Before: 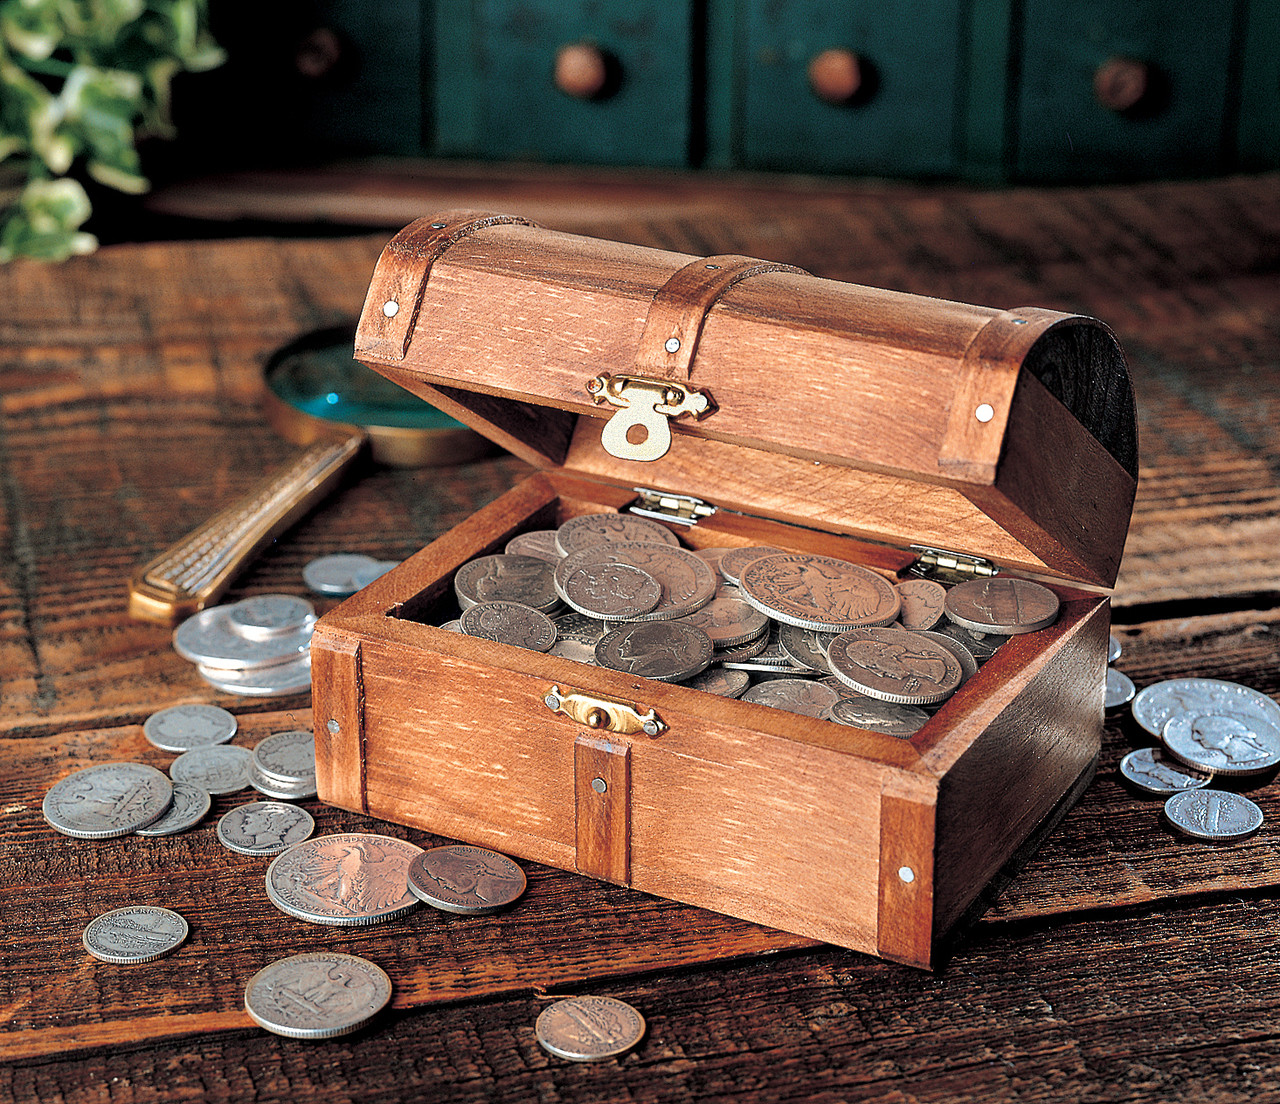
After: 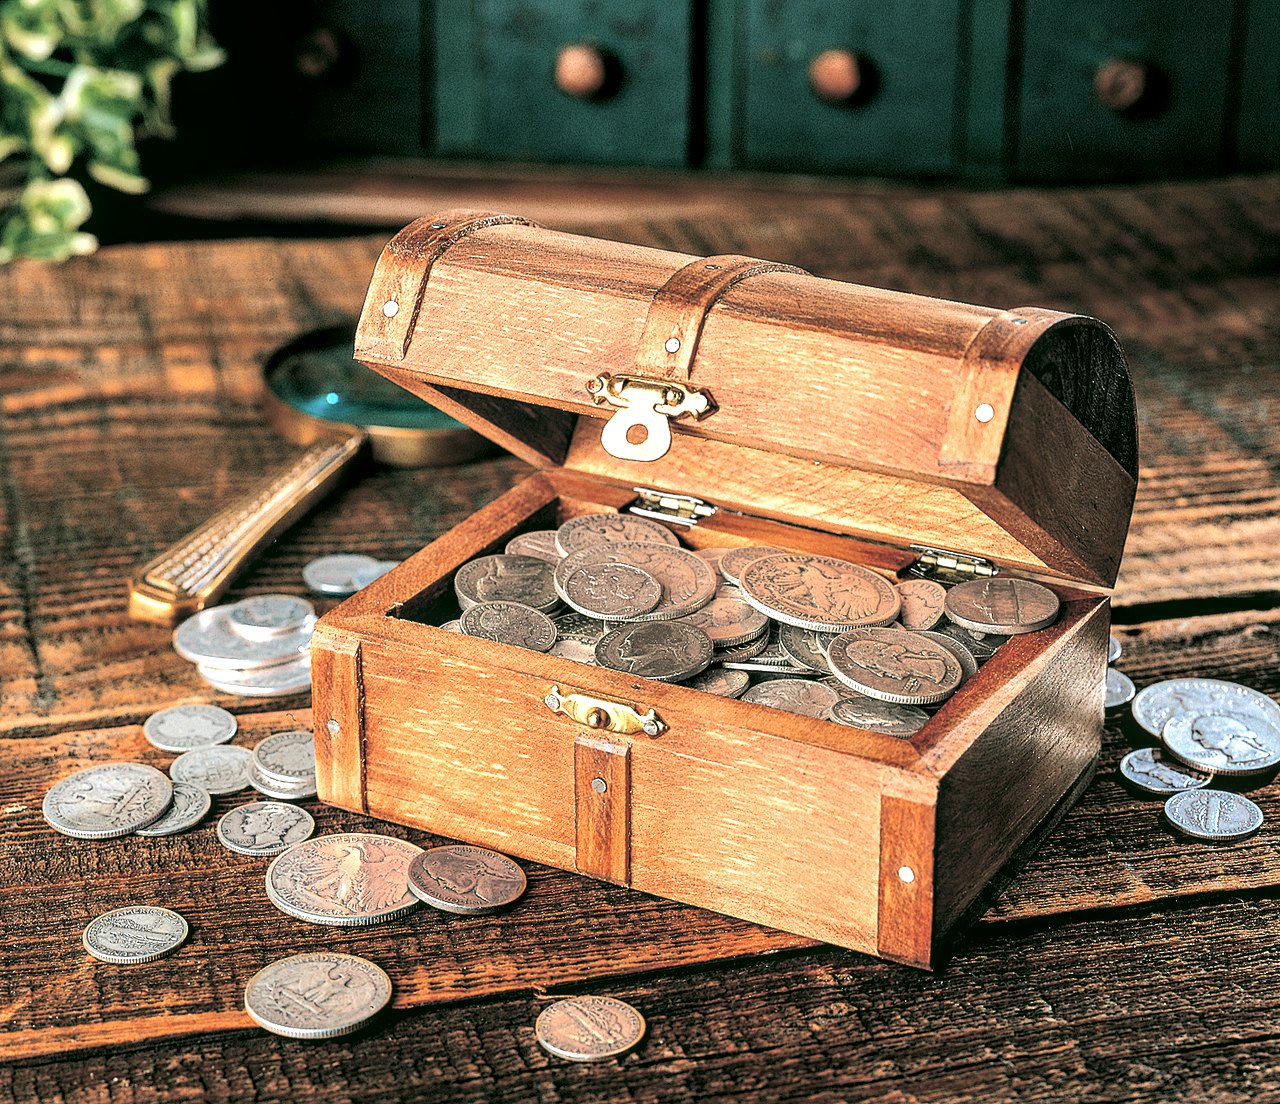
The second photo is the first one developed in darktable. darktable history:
tone equalizer: -8 EV -0.75 EV, -7 EV -0.7 EV, -6 EV -0.6 EV, -5 EV -0.4 EV, -3 EV 0.4 EV, -2 EV 0.6 EV, -1 EV 0.7 EV, +0 EV 0.75 EV, edges refinement/feathering 500, mask exposure compensation -1.57 EV, preserve details no
contrast brightness saturation: brightness 0.15
local contrast: on, module defaults
color correction: highlights a* 4.02, highlights b* 4.98, shadows a* -7.55, shadows b* 4.98
